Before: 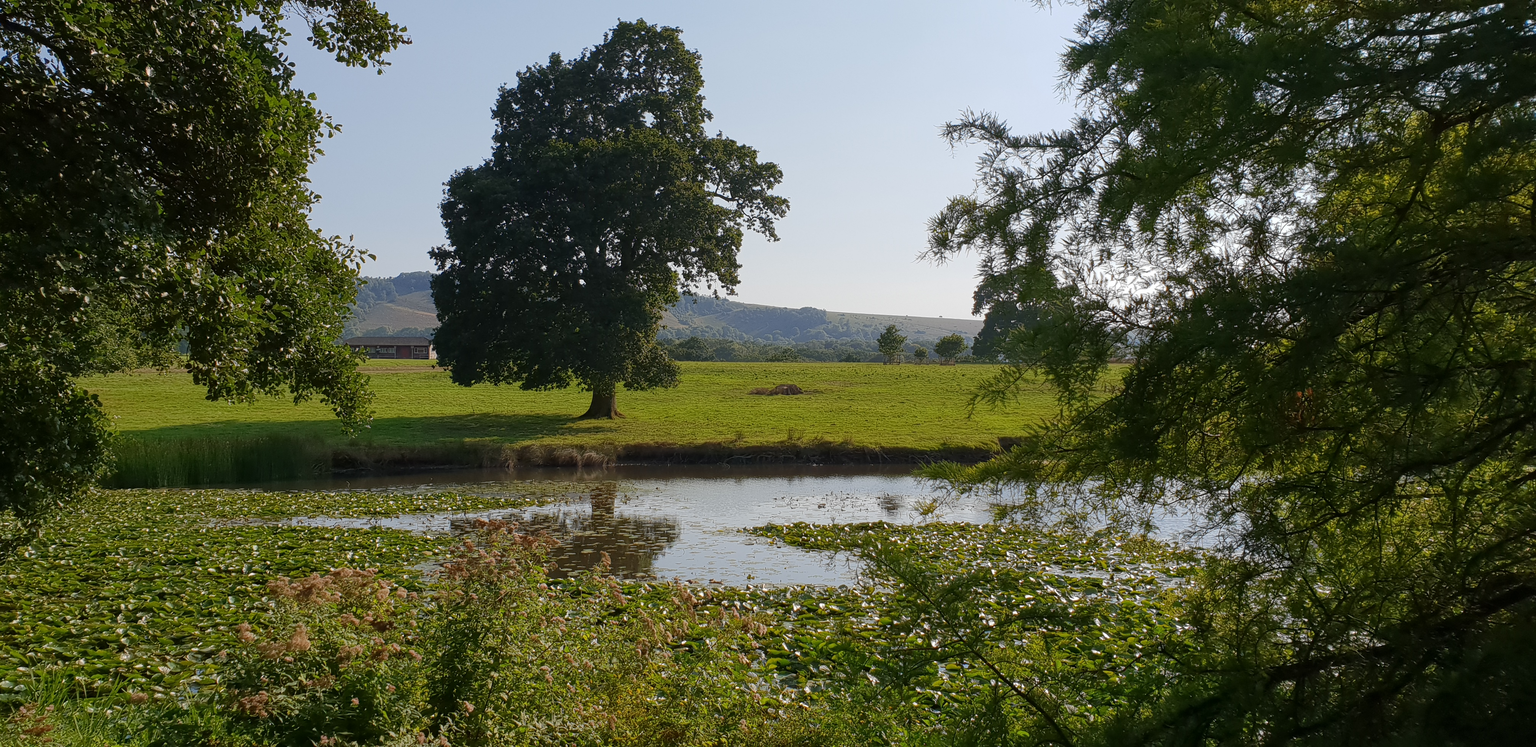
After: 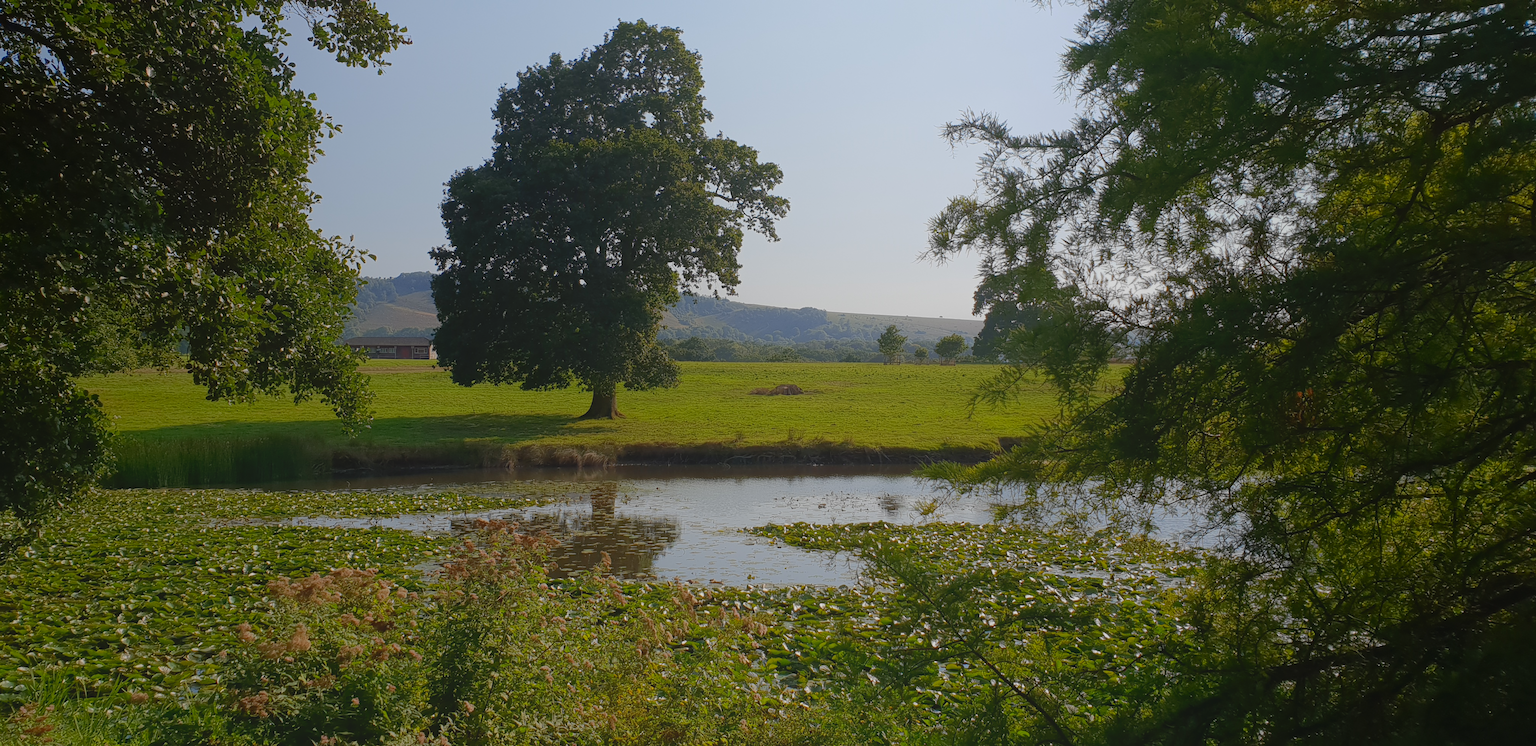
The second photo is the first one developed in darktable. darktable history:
exposure: black level correction 0.002, compensate highlight preservation false
local contrast: detail 69%
